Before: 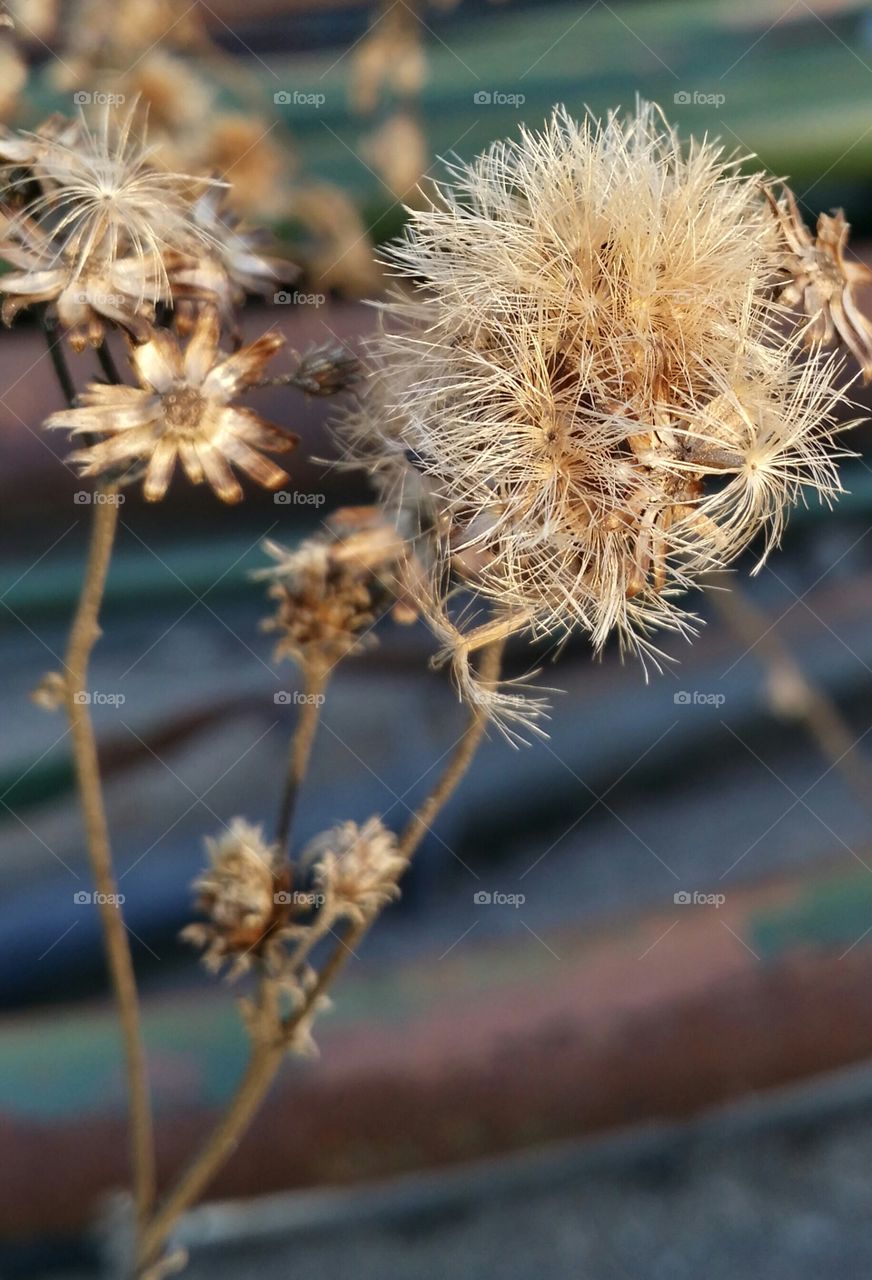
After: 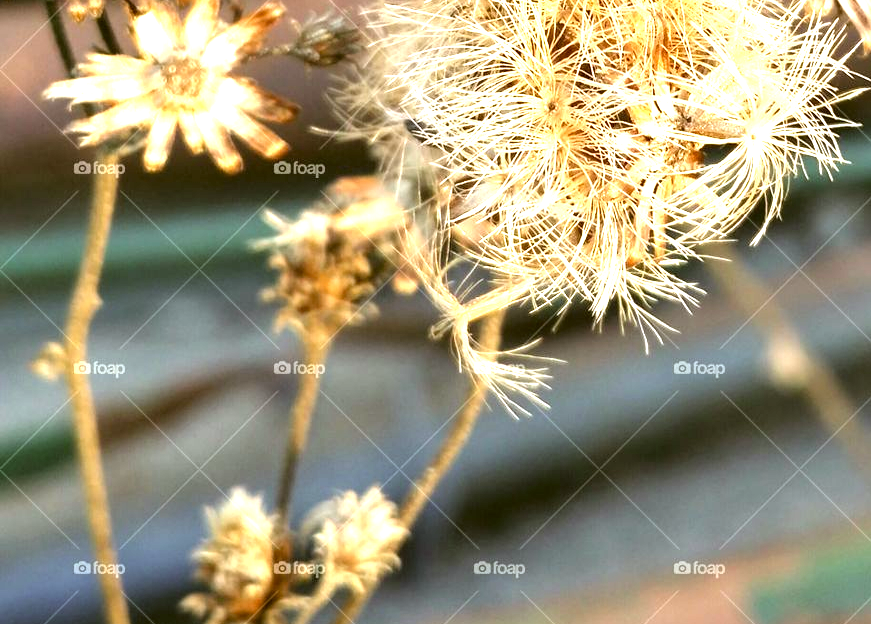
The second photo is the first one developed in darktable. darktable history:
crop and rotate: top 25.822%, bottom 25.397%
exposure: black level correction 0, exposure 0.896 EV, compensate highlight preservation false
tone equalizer: -8 EV -0.768 EV, -7 EV -0.701 EV, -6 EV -0.567 EV, -5 EV -0.382 EV, -3 EV 0.383 EV, -2 EV 0.6 EV, -1 EV 0.697 EV, +0 EV 0.766 EV
color correction: highlights a* -1.6, highlights b* 10.35, shadows a* 0.294, shadows b* 19.85
